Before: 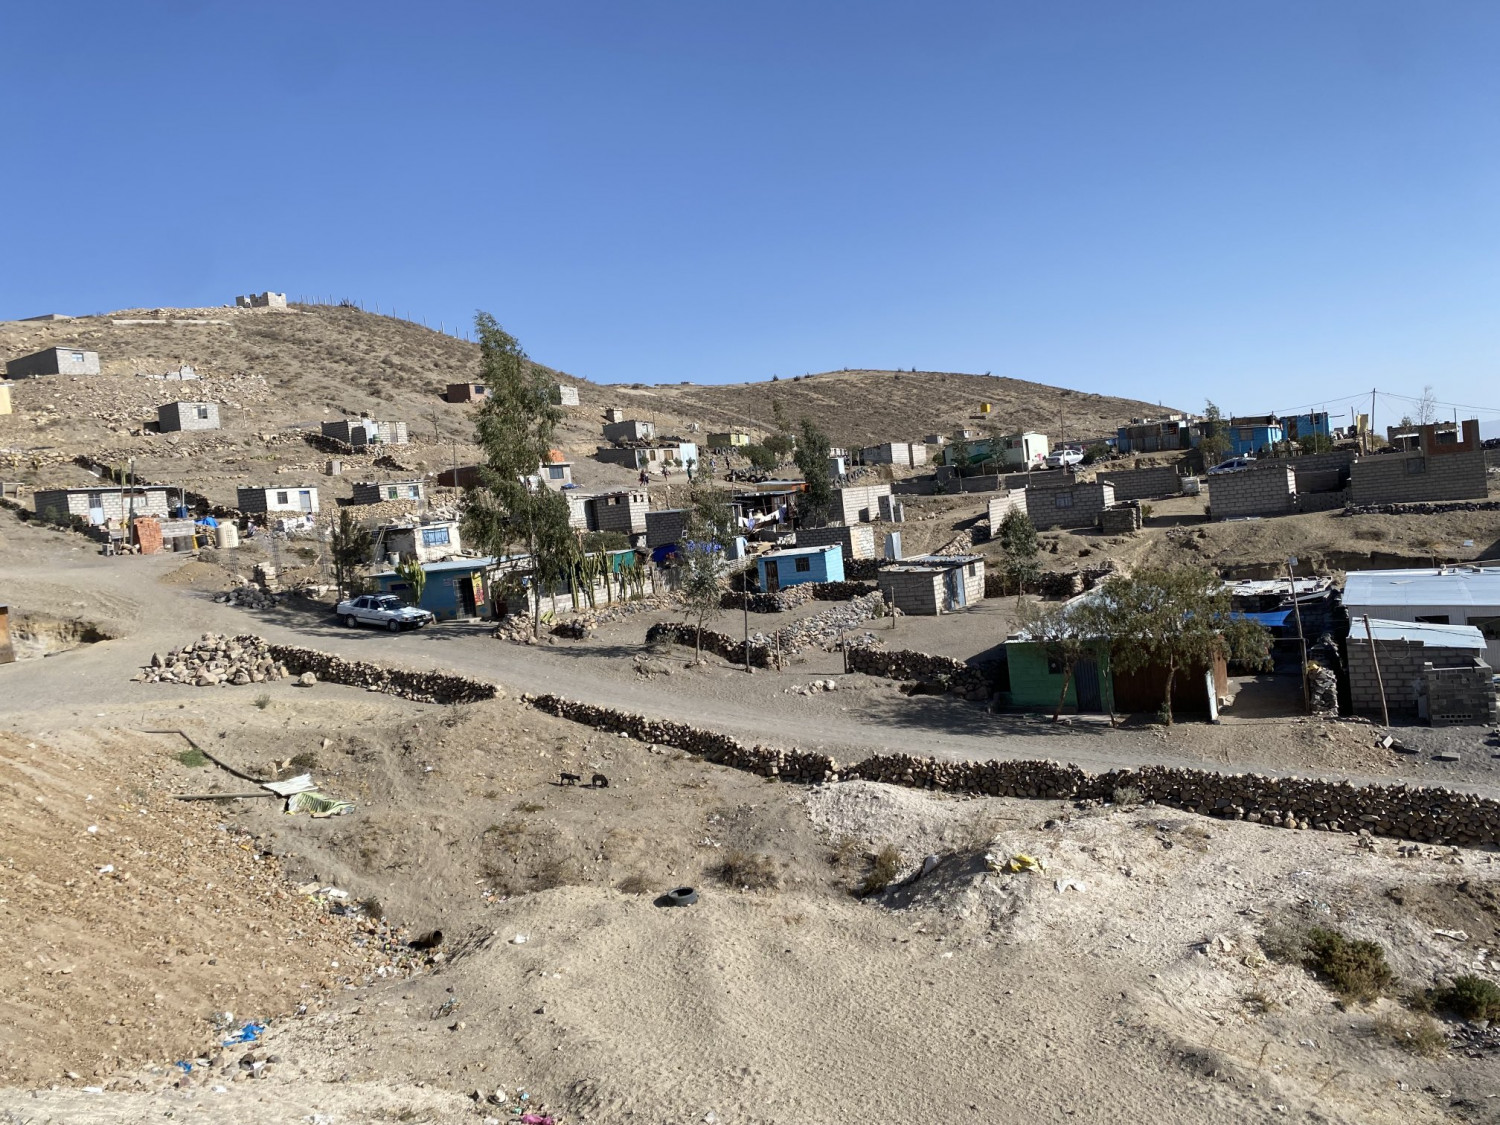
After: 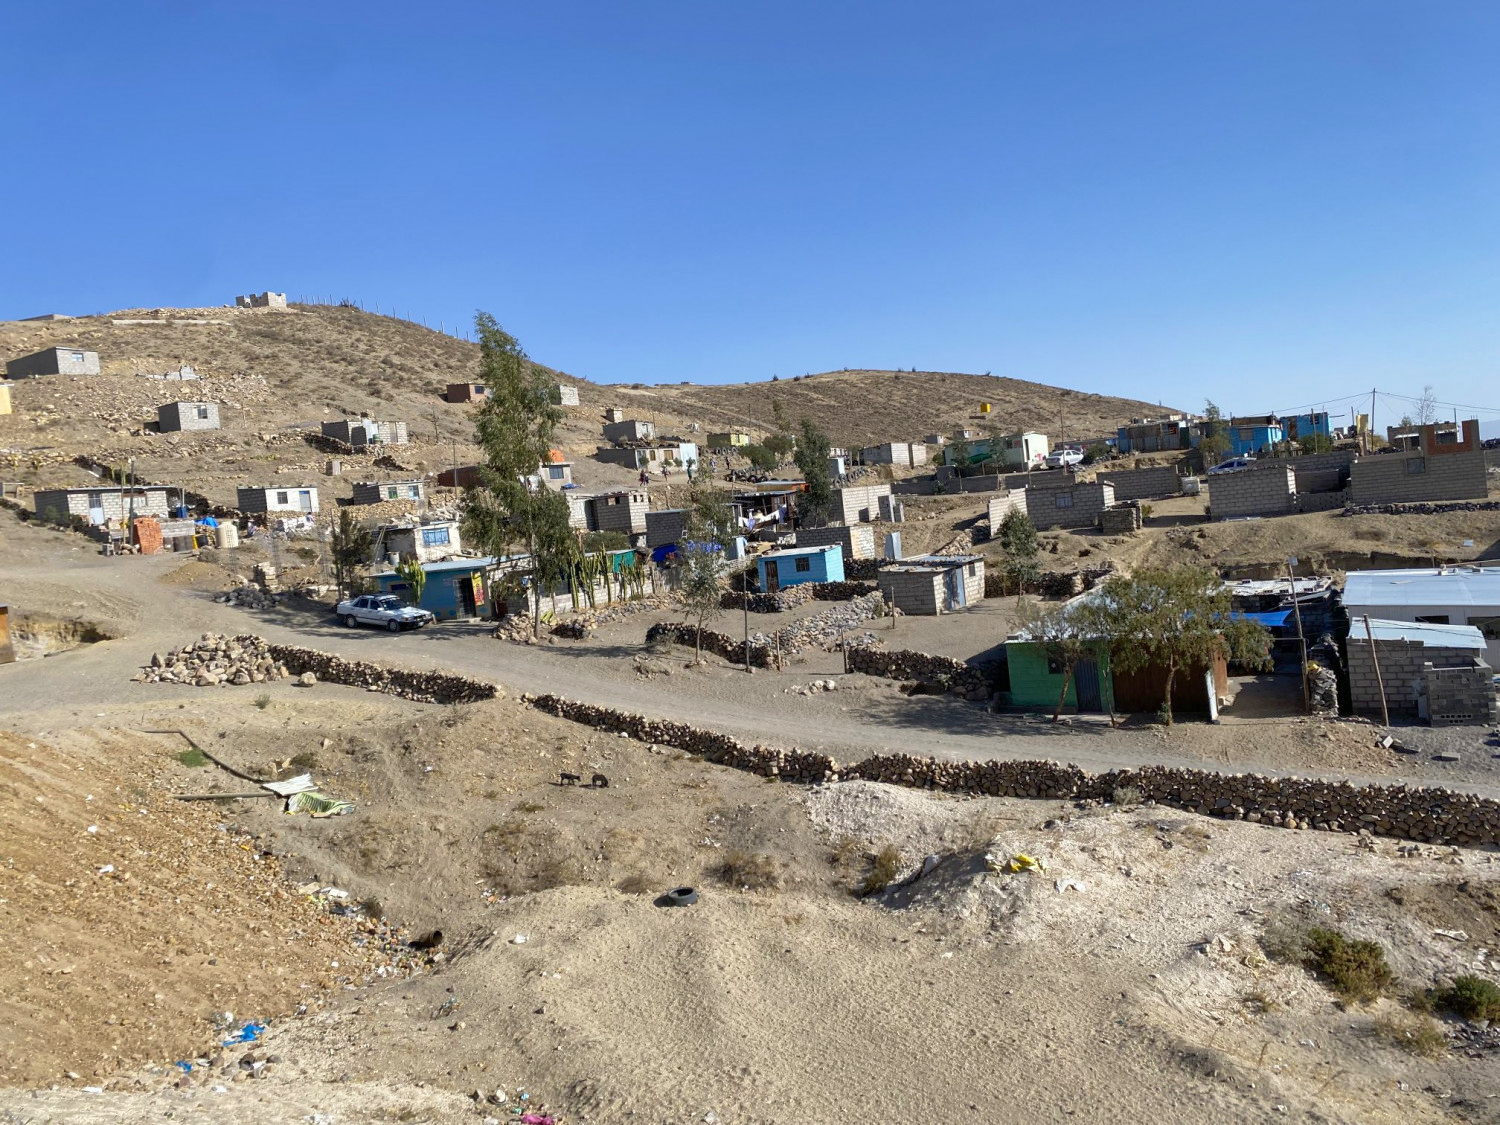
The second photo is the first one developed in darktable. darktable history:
shadows and highlights: on, module defaults
color balance: output saturation 120%
tone curve: curves: ch0 [(0, 0) (0.003, 0.003) (0.011, 0.012) (0.025, 0.026) (0.044, 0.046) (0.069, 0.072) (0.1, 0.104) (0.136, 0.141) (0.177, 0.184) (0.224, 0.233) (0.277, 0.288) (0.335, 0.348) (0.399, 0.414) (0.468, 0.486) (0.543, 0.564) (0.623, 0.647) (0.709, 0.736) (0.801, 0.831) (0.898, 0.921) (1, 1)], preserve colors none
